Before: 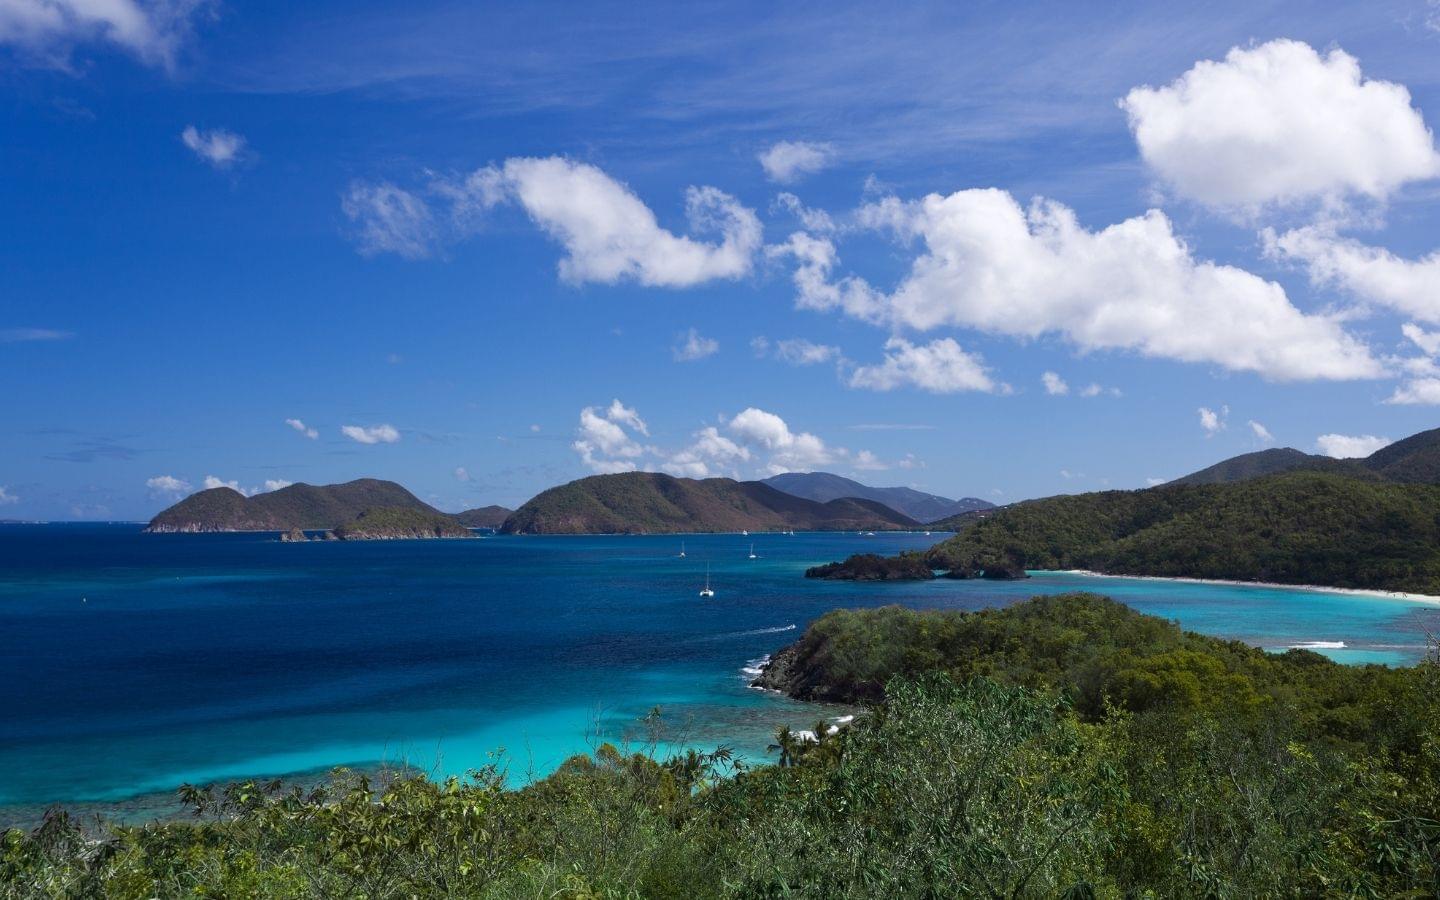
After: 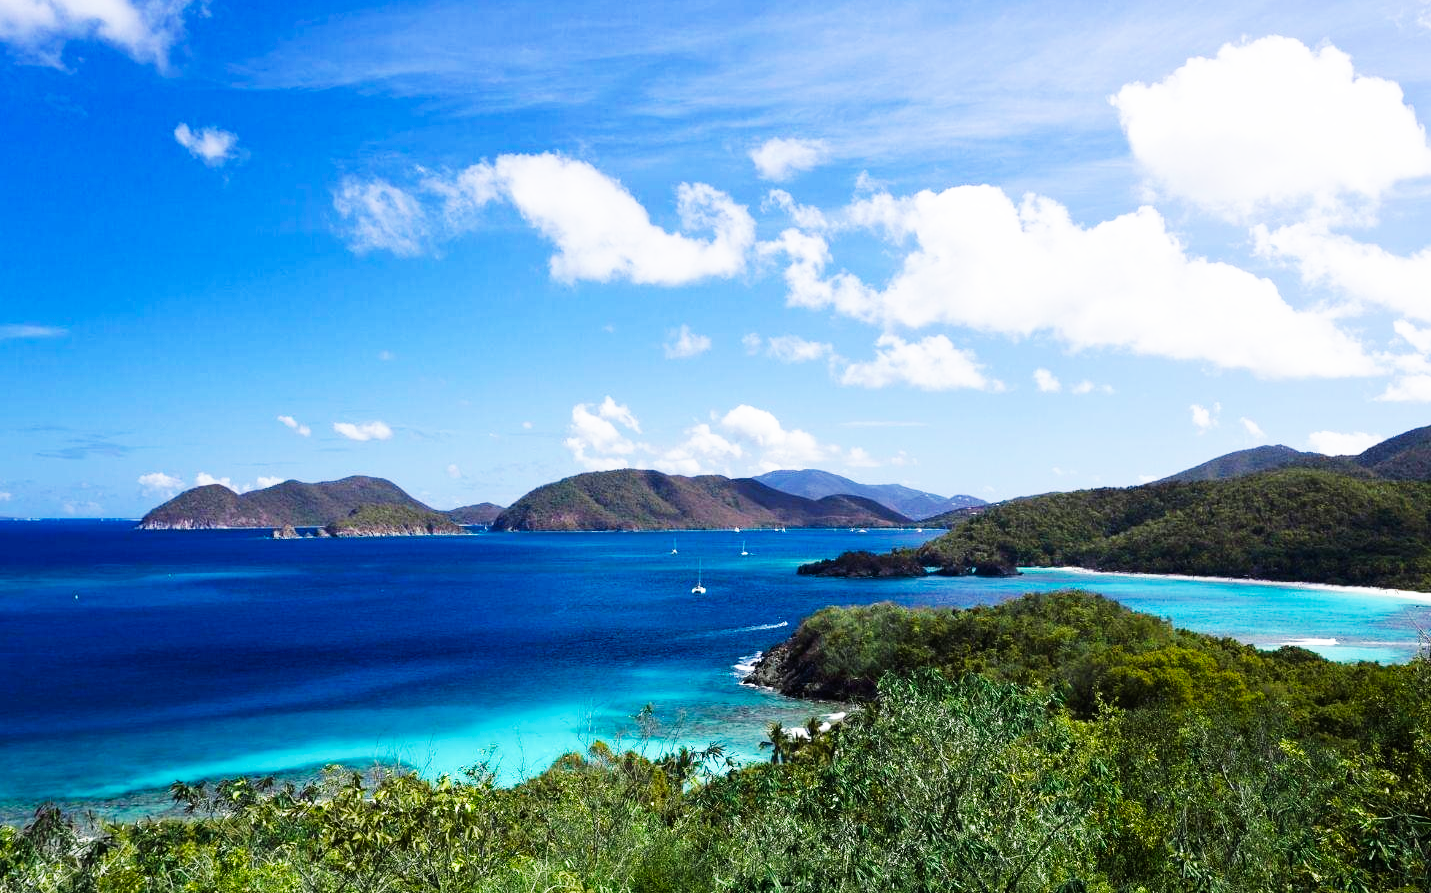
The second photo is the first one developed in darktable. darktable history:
base curve: curves: ch0 [(0, 0) (0.007, 0.004) (0.027, 0.03) (0.046, 0.07) (0.207, 0.54) (0.442, 0.872) (0.673, 0.972) (1, 1)], preserve colors none
crop and rotate: left 0.558%, top 0.35%, bottom 0.392%
